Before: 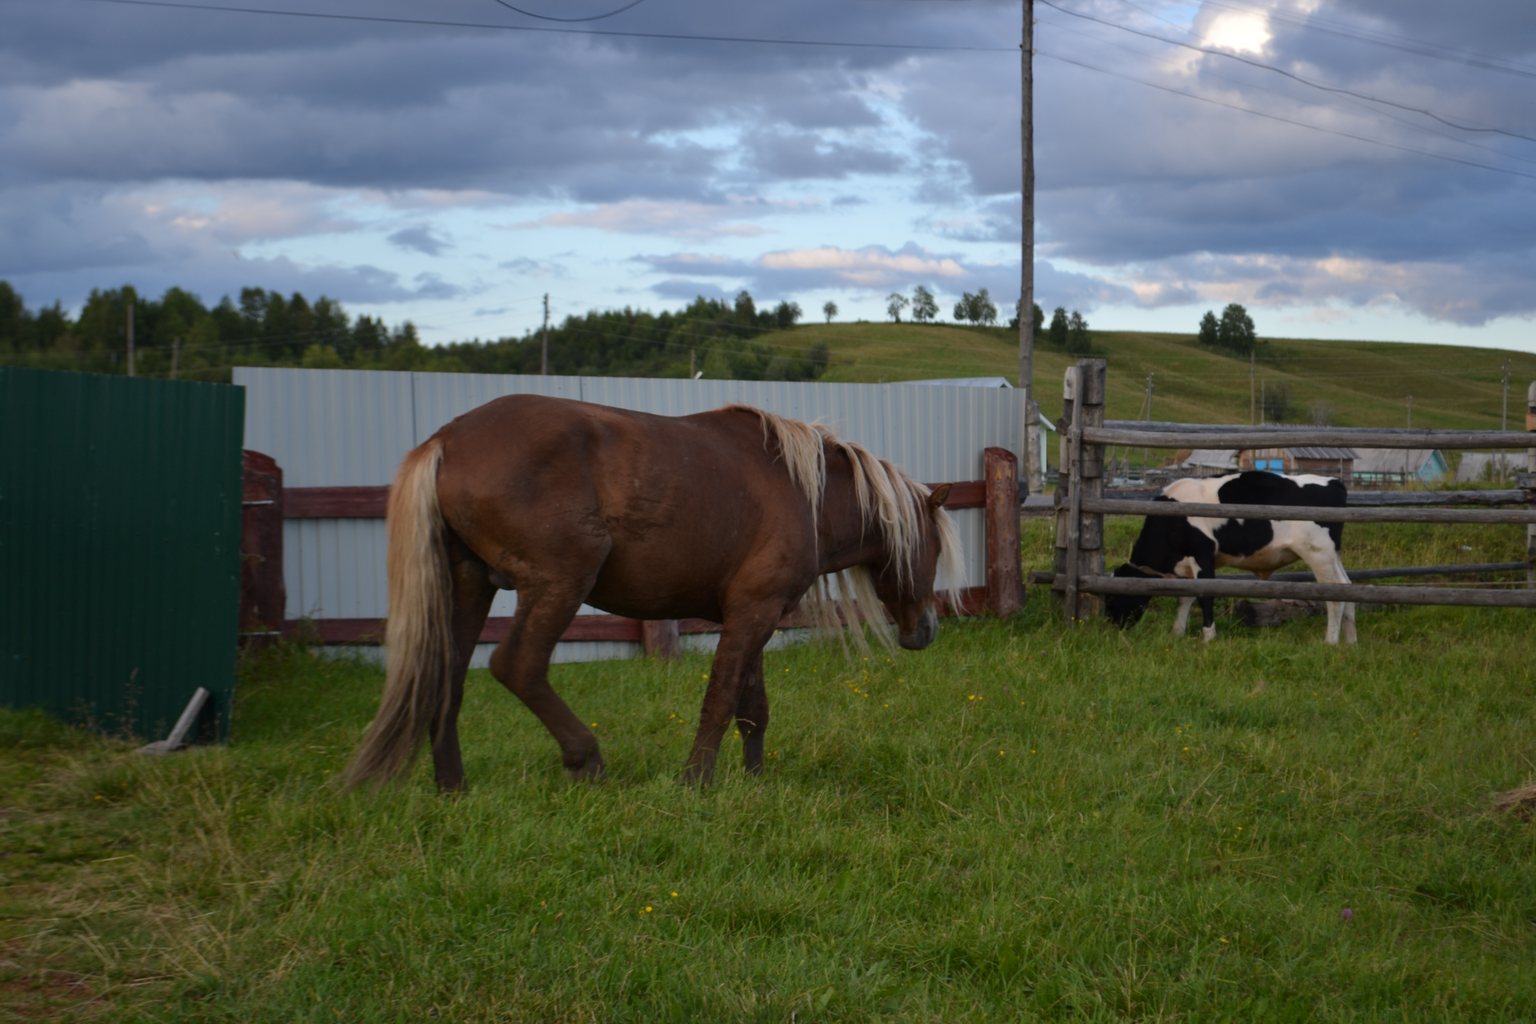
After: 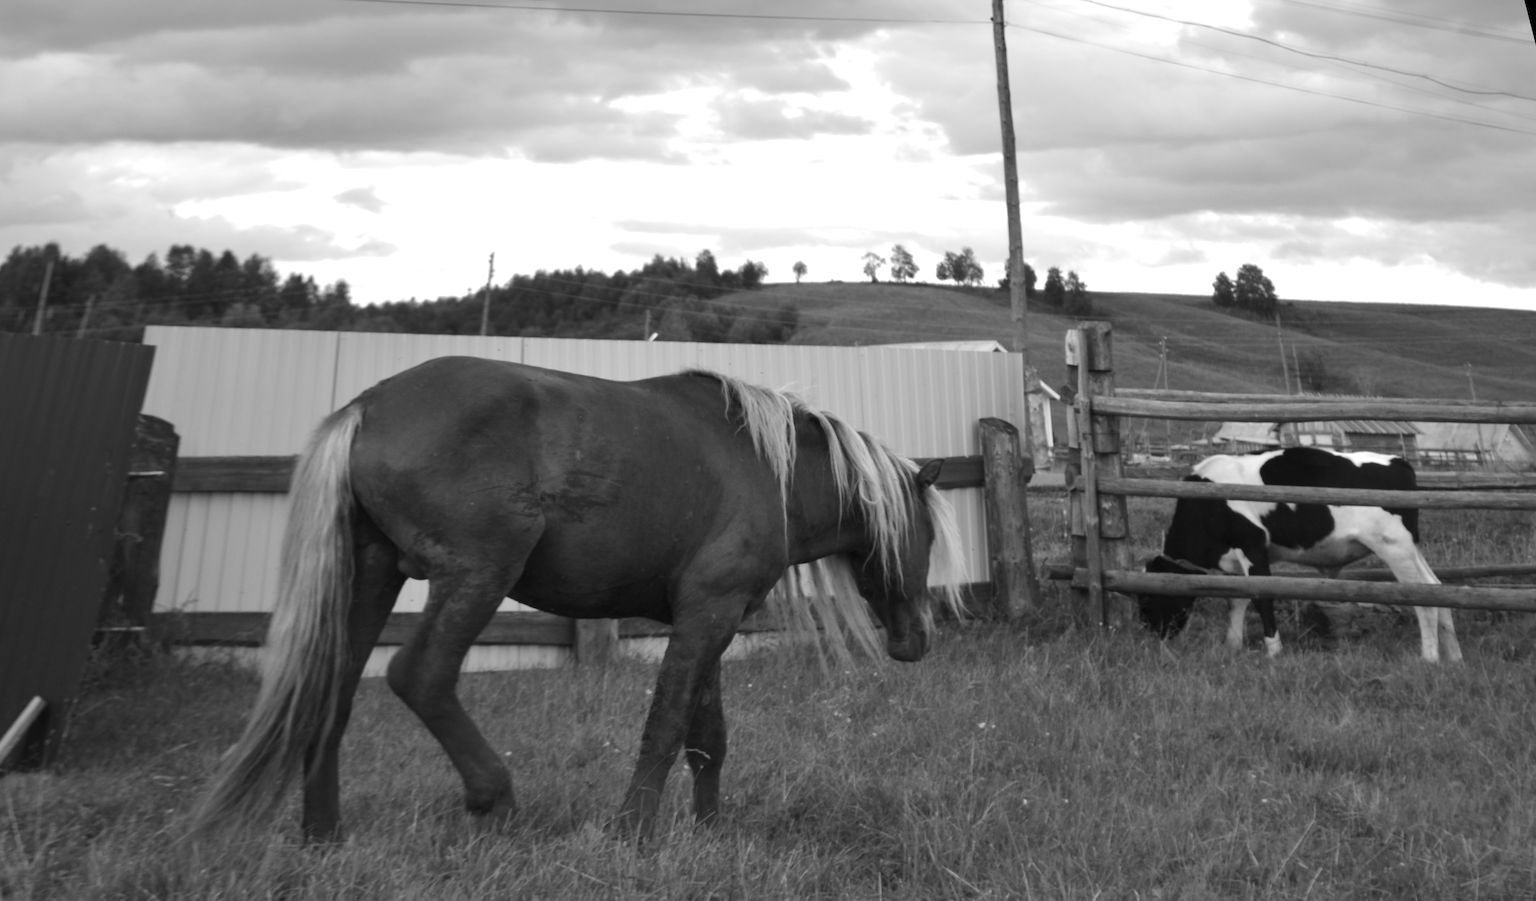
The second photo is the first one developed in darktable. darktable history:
rotate and perspective: rotation 0.72°, lens shift (vertical) -0.352, lens shift (horizontal) -0.051, crop left 0.152, crop right 0.859, crop top 0.019, crop bottom 0.964
crop: bottom 24.988%
color calibration: output gray [0.21, 0.42, 0.37, 0], gray › normalize channels true, illuminant same as pipeline (D50), adaptation XYZ, x 0.346, y 0.359, gamut compression 0
color balance rgb: hue shift 180°, global vibrance 50%, contrast 0.32%
exposure: black level correction 0, exposure 1 EV, compensate exposure bias true, compensate highlight preservation false
